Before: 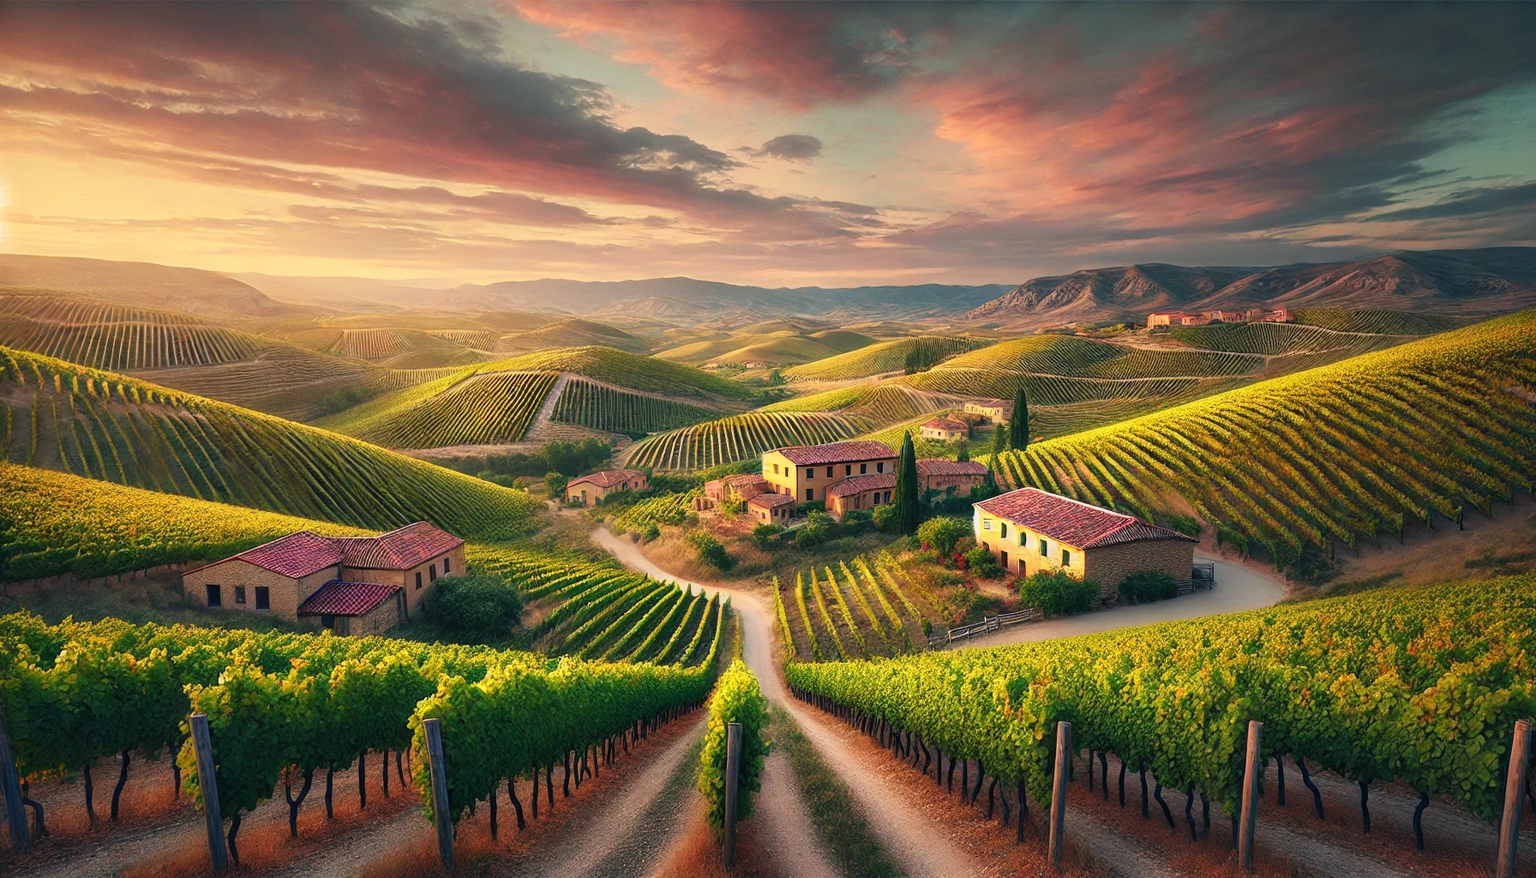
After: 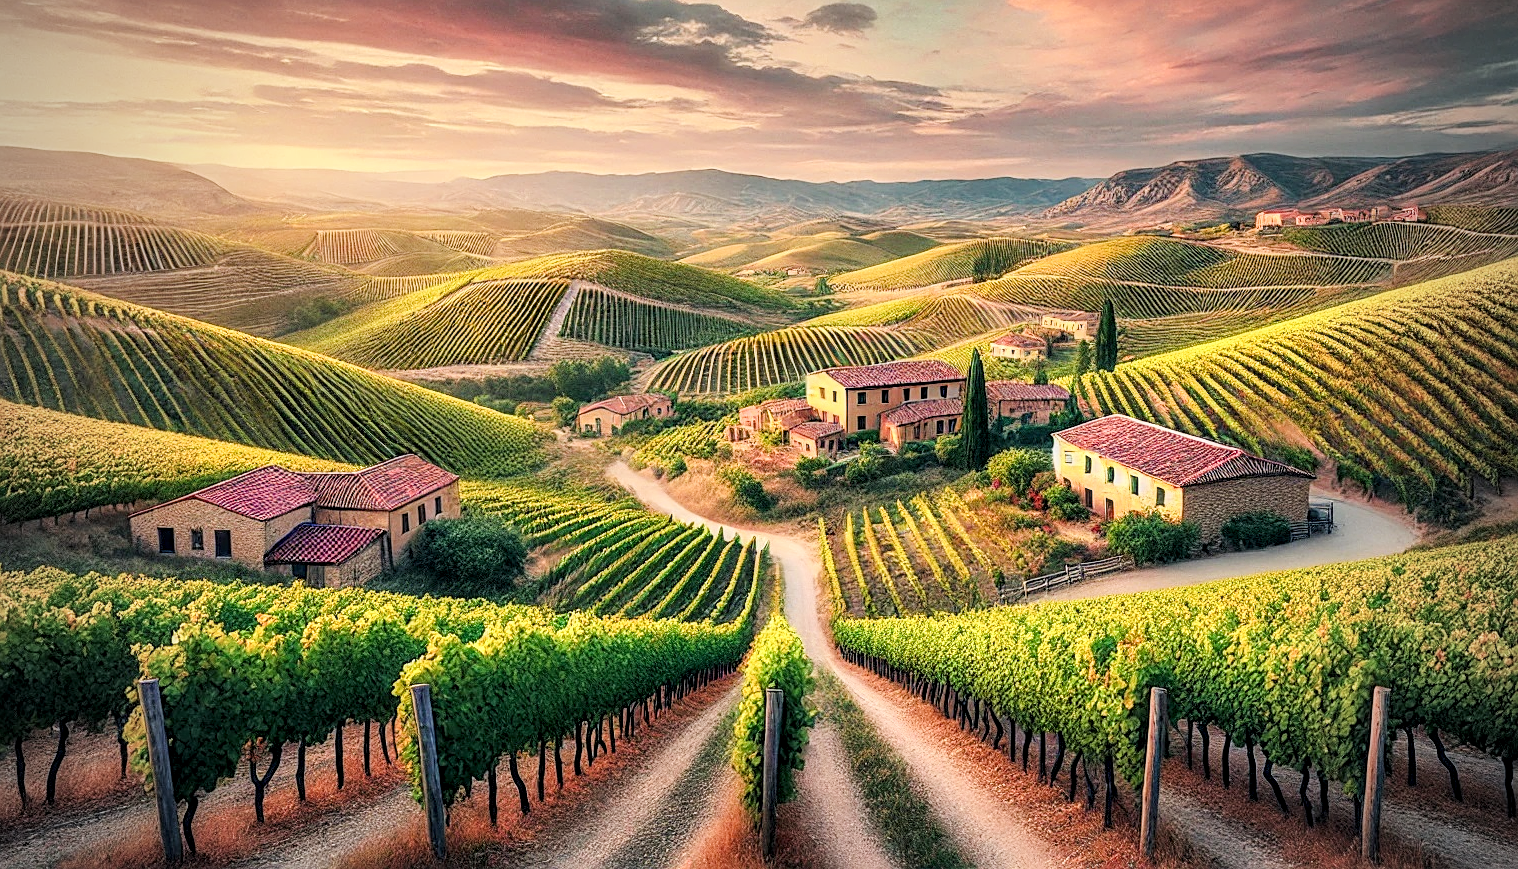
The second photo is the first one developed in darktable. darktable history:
sharpen: amount 0.497
local contrast: detail 142%
exposure: black level correction 0, exposure 0.931 EV, compensate highlight preservation false
filmic rgb: black relative exposure -7.65 EV, white relative exposure 4.56 EV, threshold 5.95 EV, hardness 3.61, enable highlight reconstruction true
vignetting: fall-off start 71.92%, unbound false
crop and rotate: left 4.65%, top 15.043%, right 10.637%
shadows and highlights: shadows 12.8, white point adjustment 1.24, soften with gaussian
